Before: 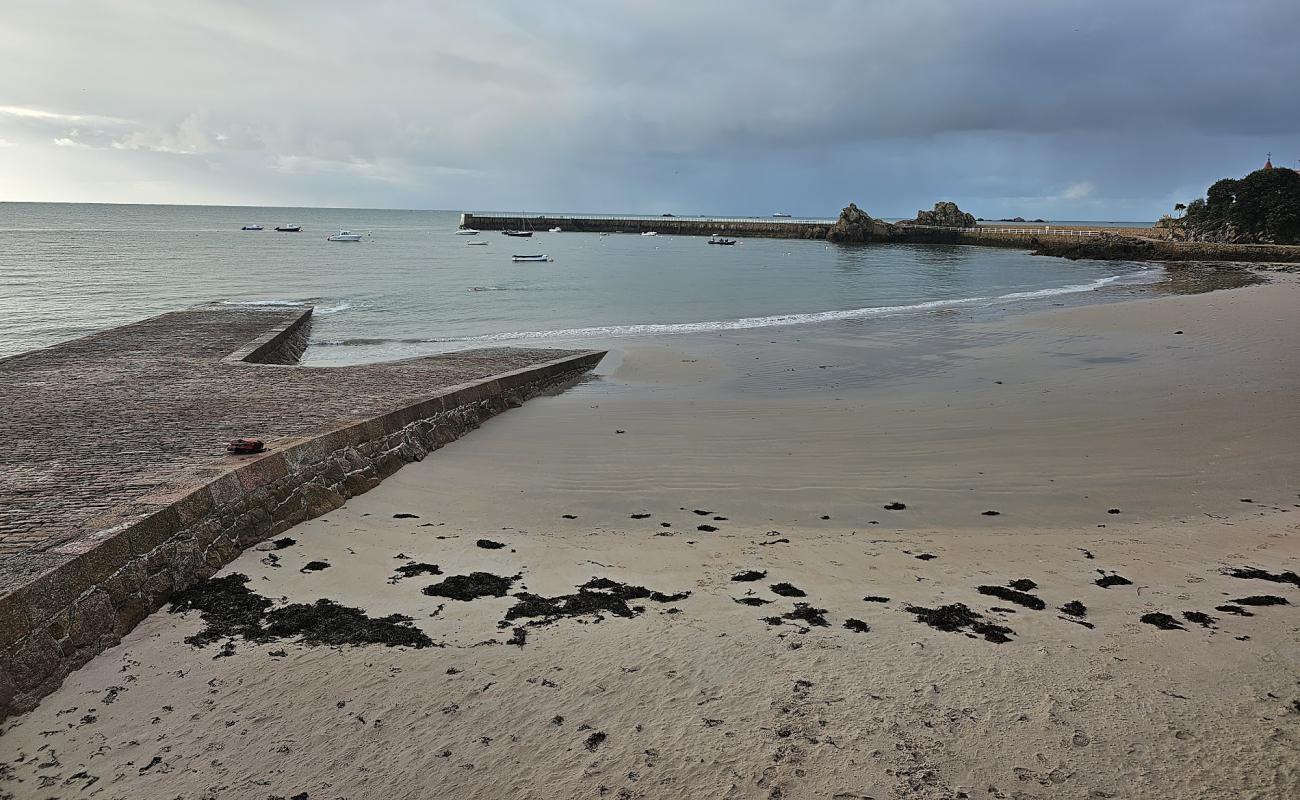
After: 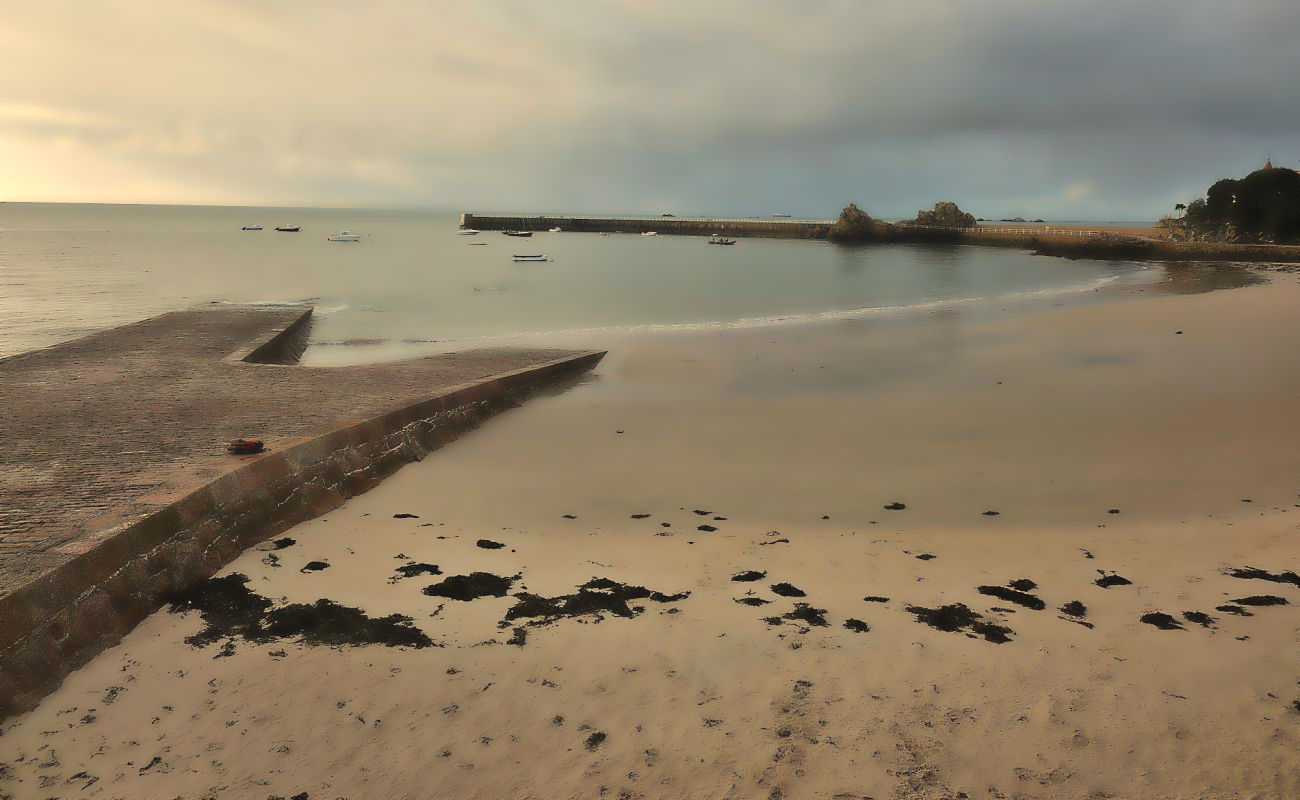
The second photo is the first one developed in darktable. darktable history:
lowpass: radius 4, soften with bilateral filter, unbound 0
white balance: red 1.123, blue 0.83
